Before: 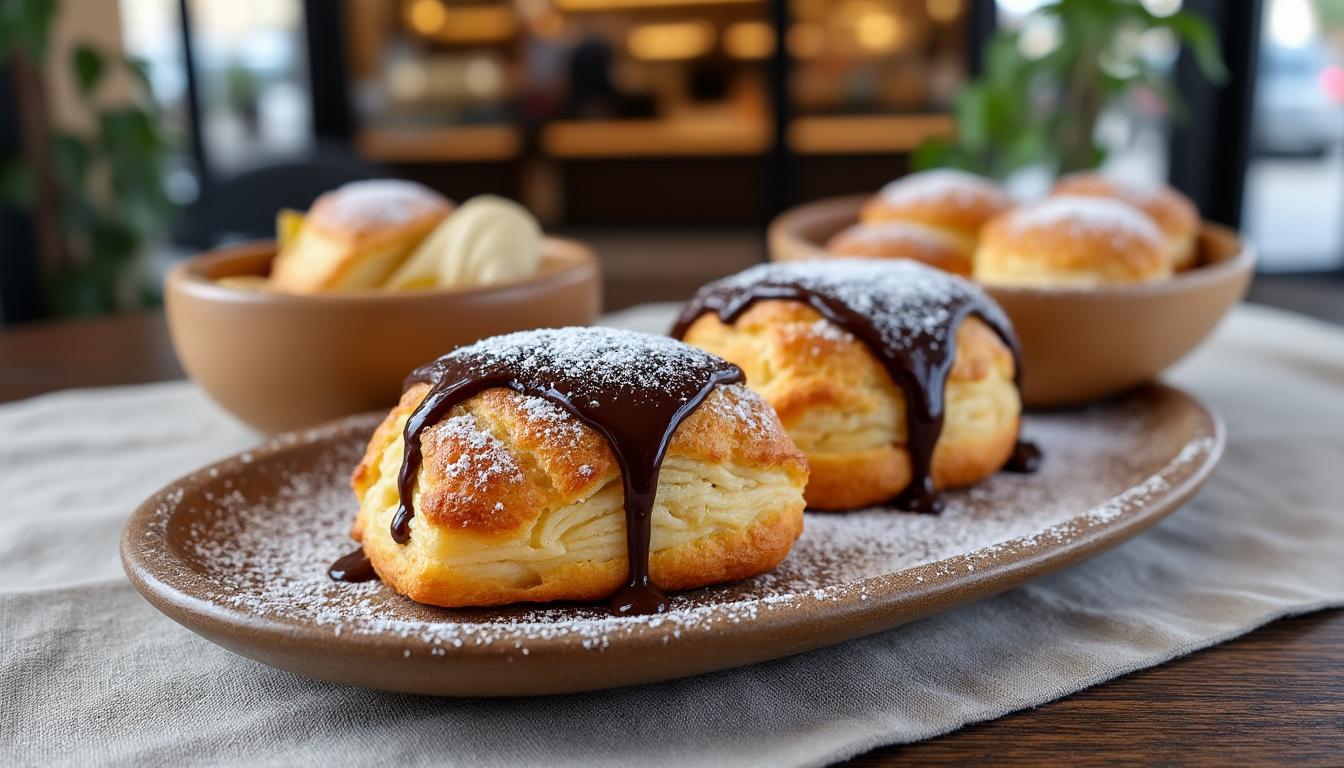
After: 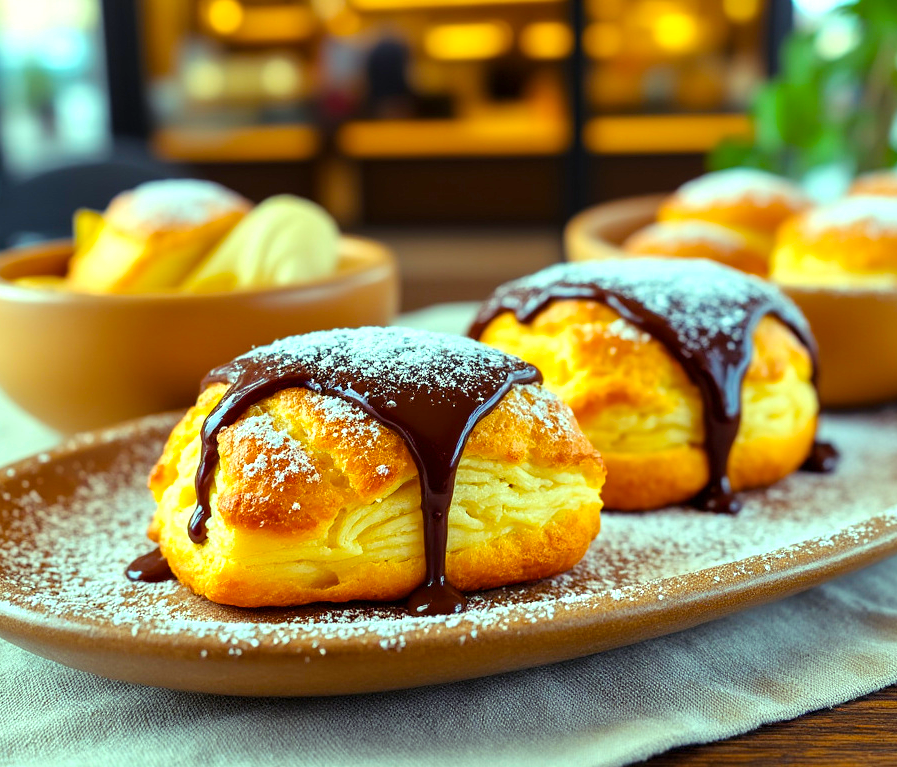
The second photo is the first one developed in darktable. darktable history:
color balance rgb: power › hue 71.74°, highlights gain › luminance 15.499%, highlights gain › chroma 7.049%, highlights gain › hue 128.62°, perceptual saturation grading › global saturation 29.537%, global vibrance 25.248%
crop and rotate: left 15.132%, right 18.079%
tone equalizer: -8 EV -0.001 EV, -7 EV 0.005 EV, -6 EV -0.018 EV, -5 EV 0.016 EV, -4 EV -0.025 EV, -3 EV 0.038 EV, -2 EV -0.09 EV, -1 EV -0.285 EV, +0 EV -0.609 EV, mask exposure compensation -0.494 EV
exposure: exposure 1 EV, compensate highlight preservation false
